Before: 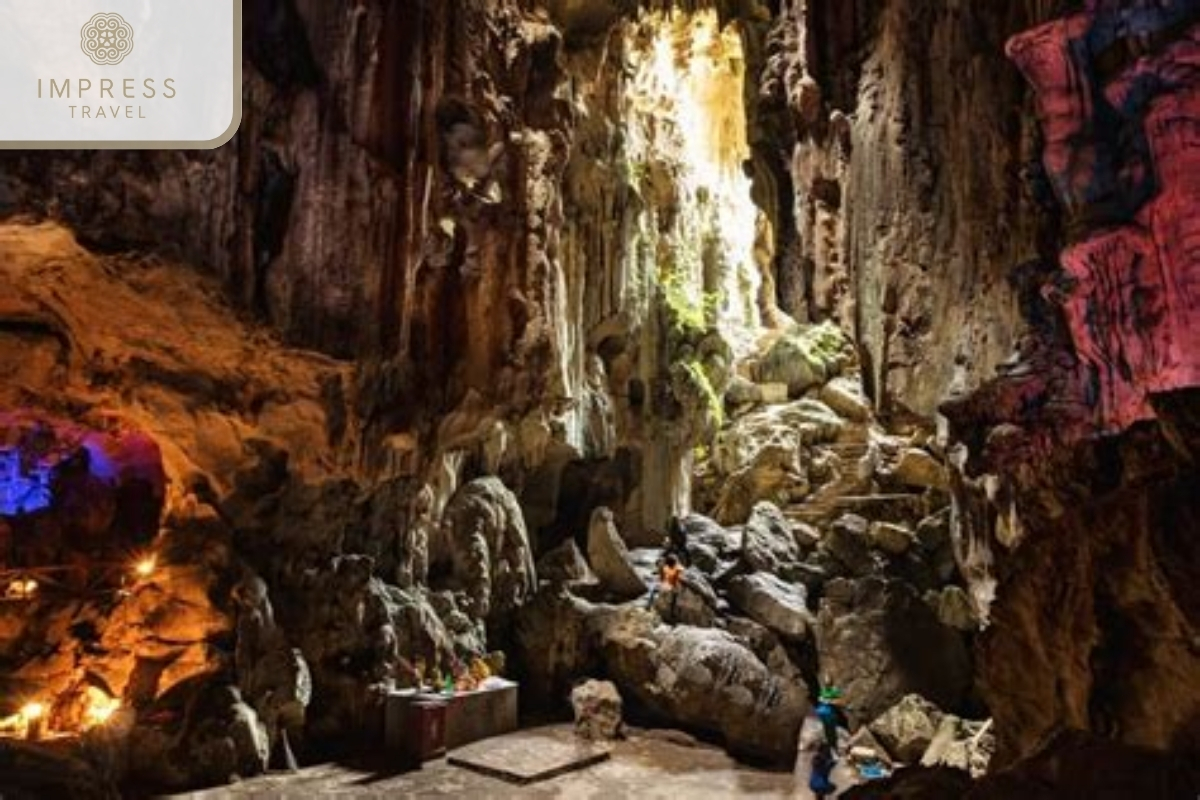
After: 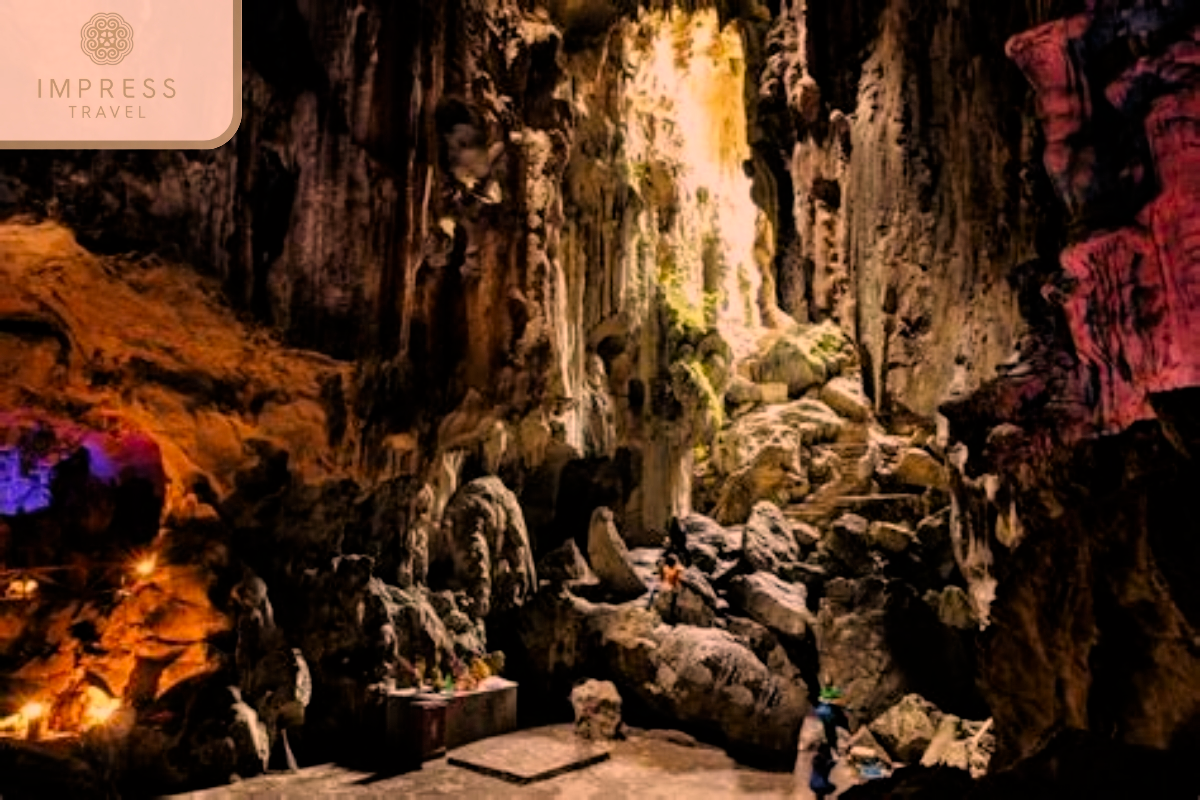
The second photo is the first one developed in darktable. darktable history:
filmic rgb: black relative exposure -5.83 EV, white relative exposure 3.4 EV, hardness 3.68
color correction: highlights a* 21.88, highlights b* 22.25
